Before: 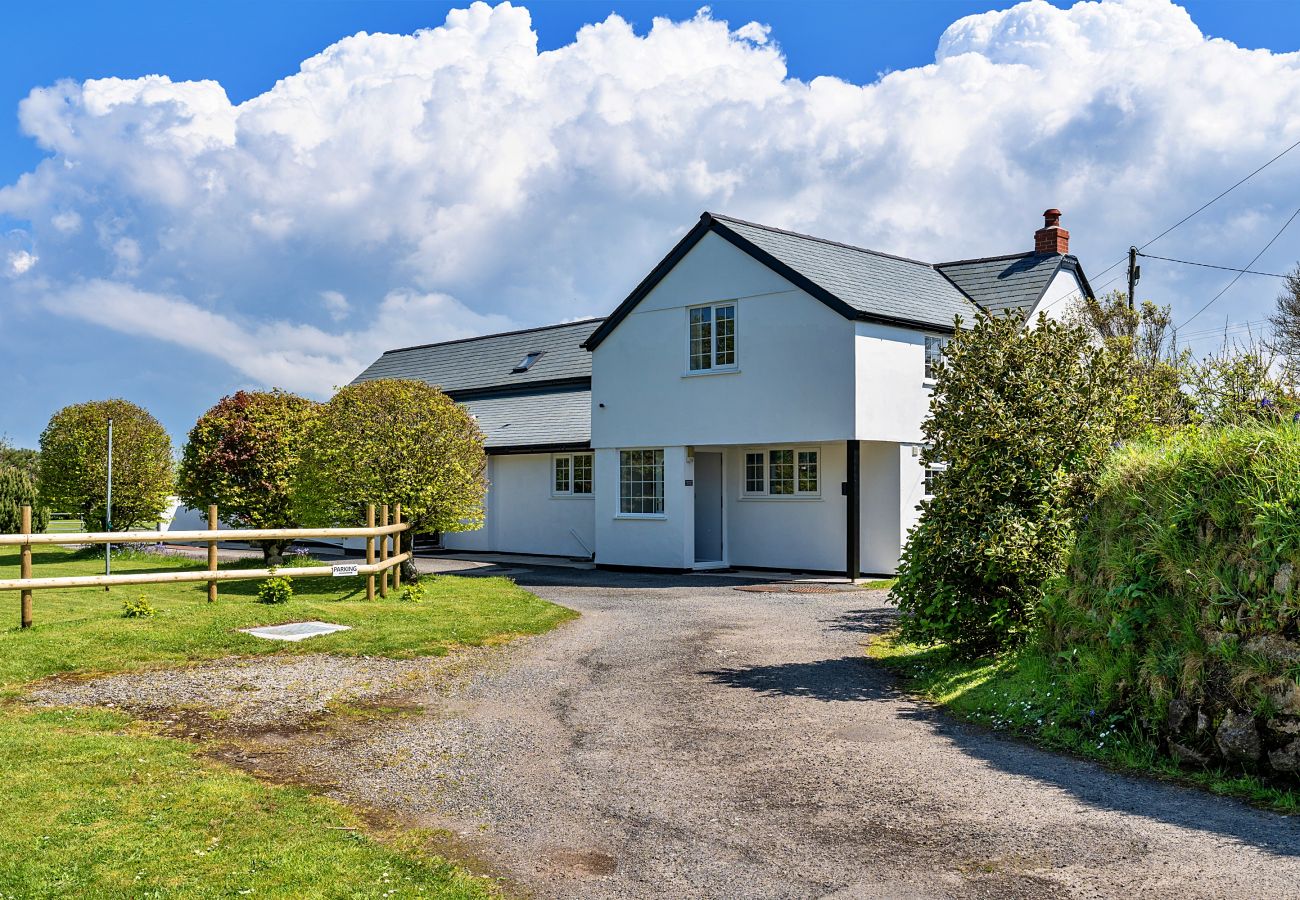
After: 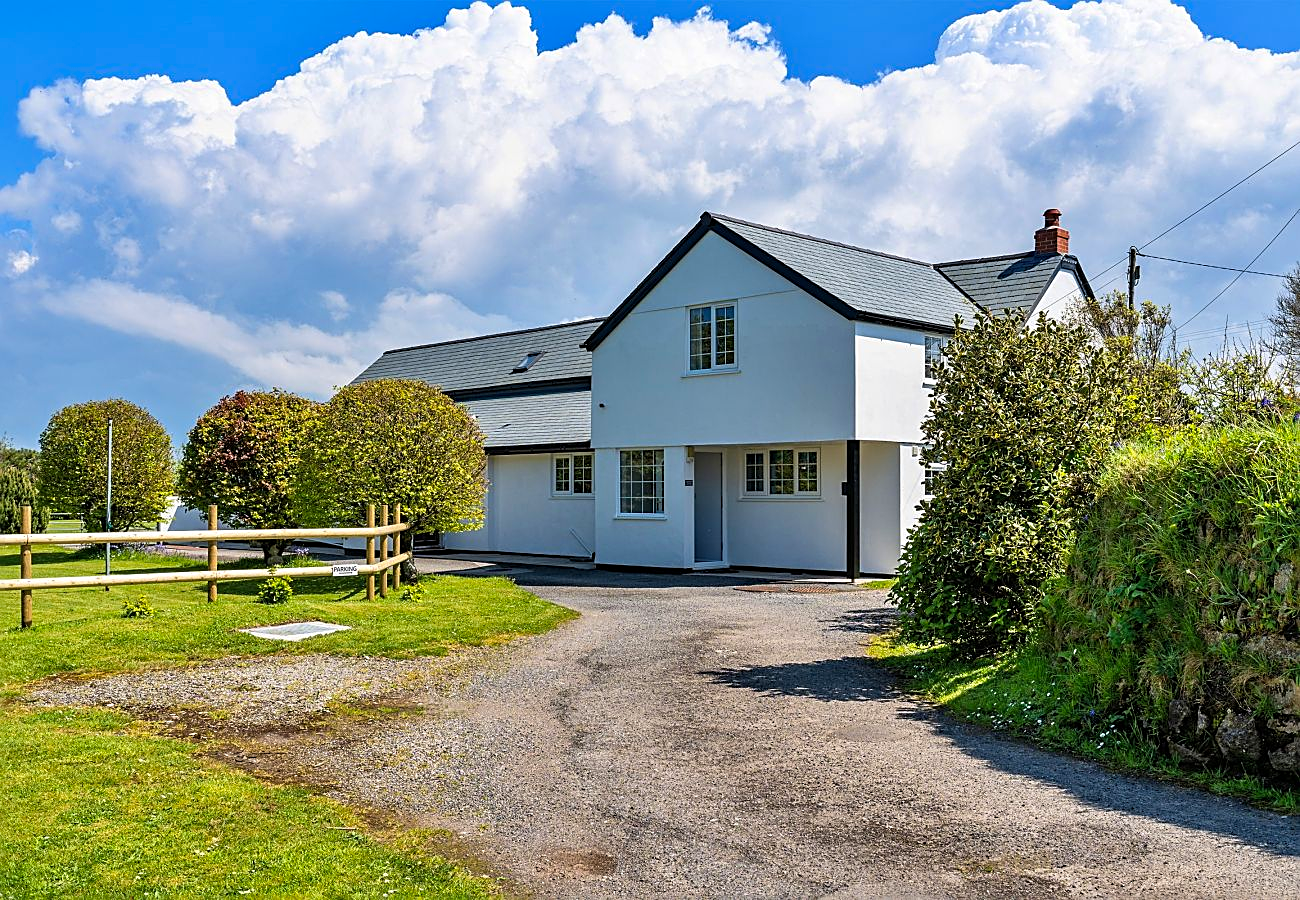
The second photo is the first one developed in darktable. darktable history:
sharpen: on, module defaults
color balance rgb: linear chroma grading › shadows -8.597%, linear chroma grading › global chroma 9.984%, perceptual saturation grading › global saturation 0.382%, global vibrance 19.689%
